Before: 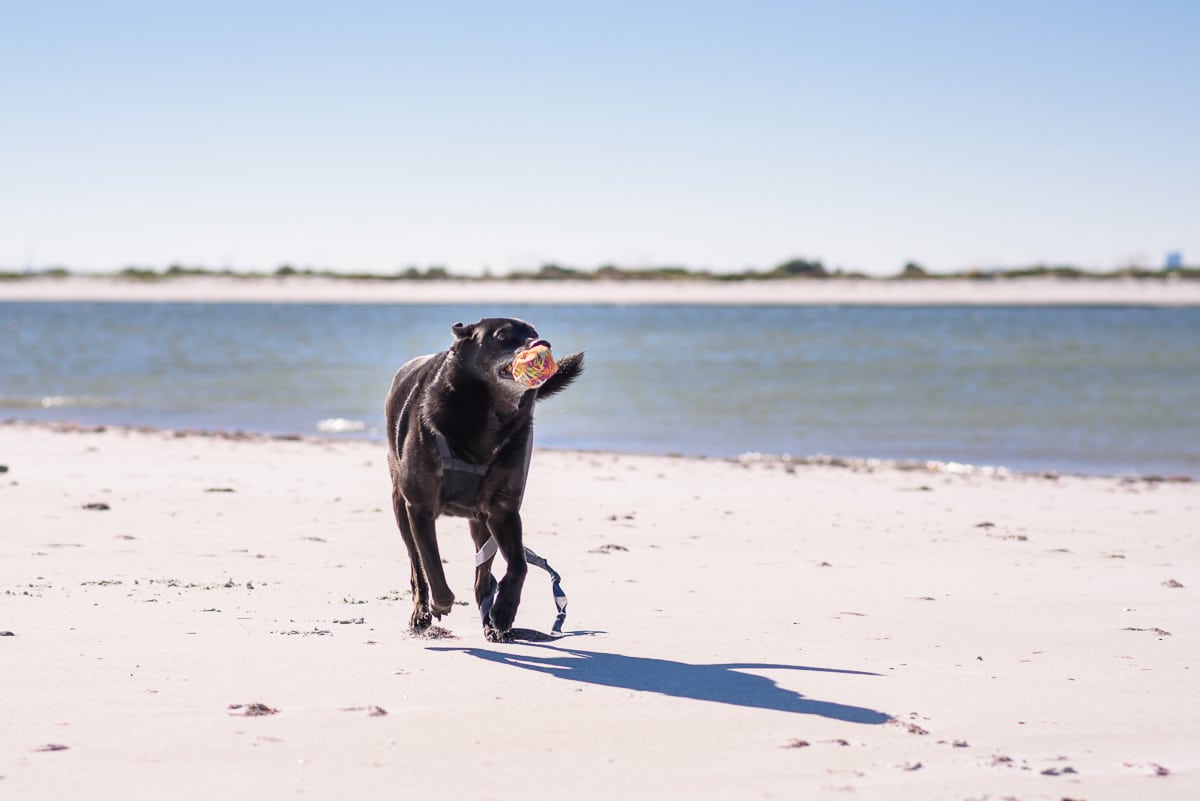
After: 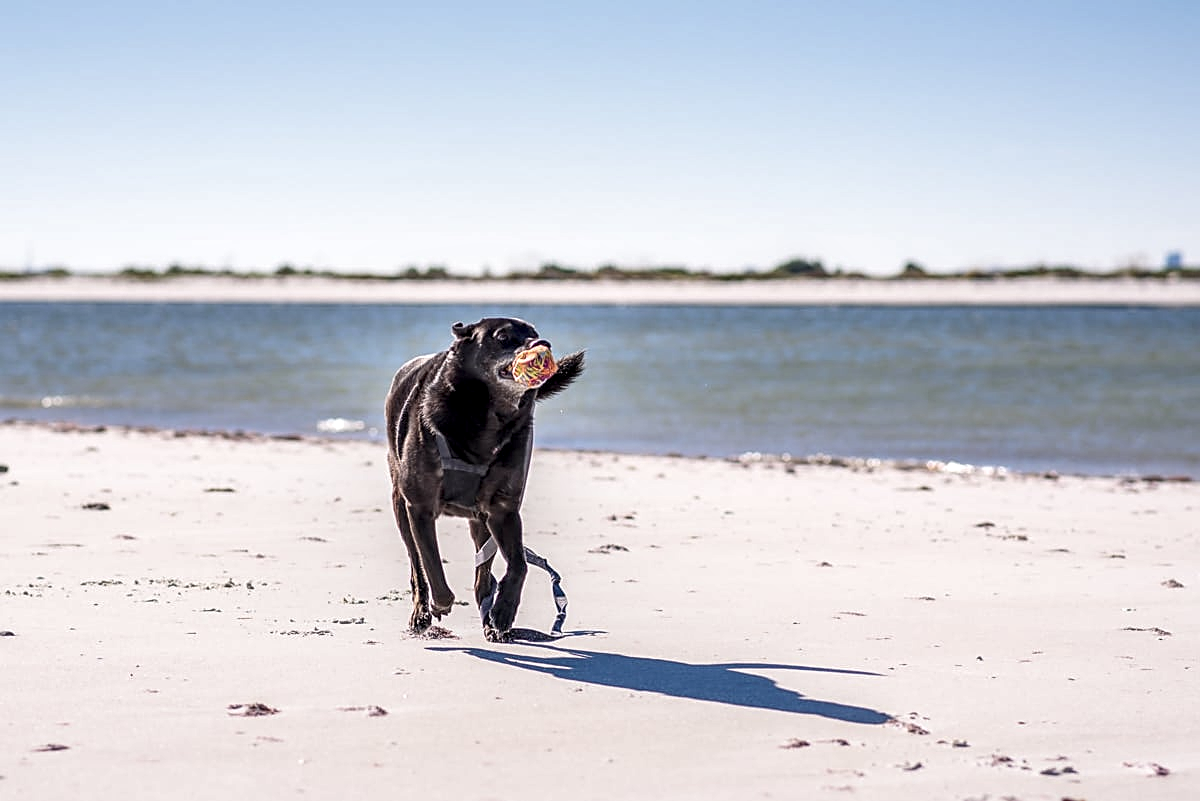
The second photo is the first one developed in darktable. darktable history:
local contrast: detail 150%
sharpen: on, module defaults
